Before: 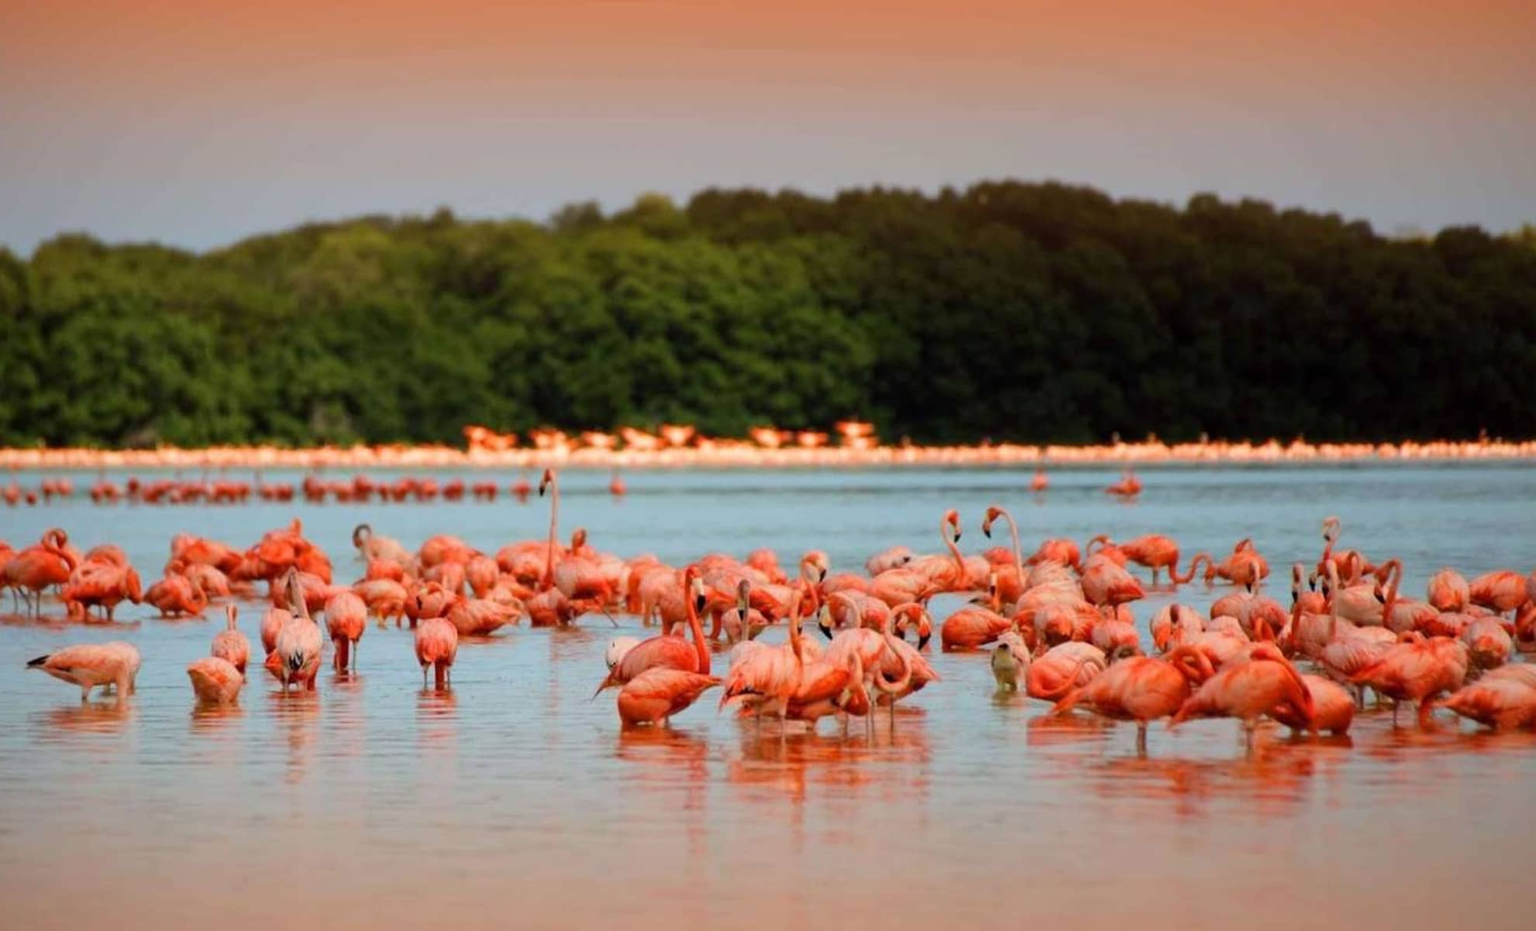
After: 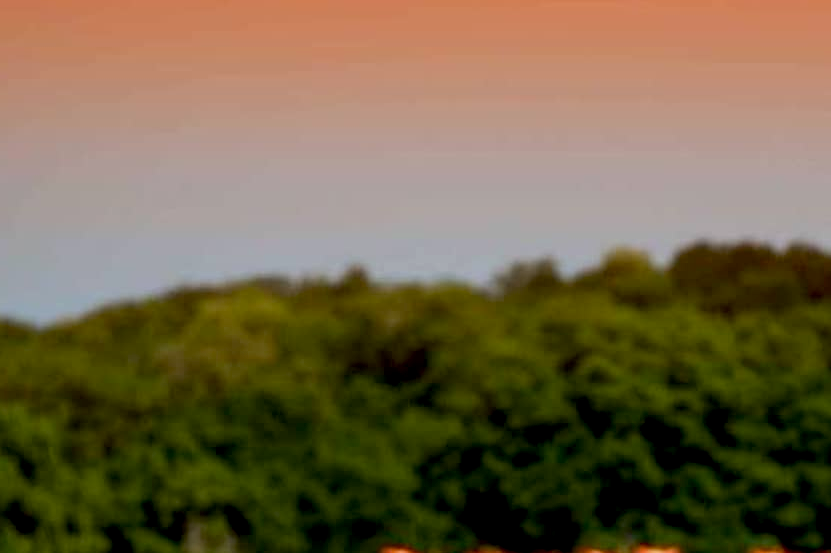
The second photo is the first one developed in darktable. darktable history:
exposure: black level correction 0.013, compensate highlight preservation false
crop and rotate: left 10.919%, top 0.109%, right 47.08%, bottom 53.787%
